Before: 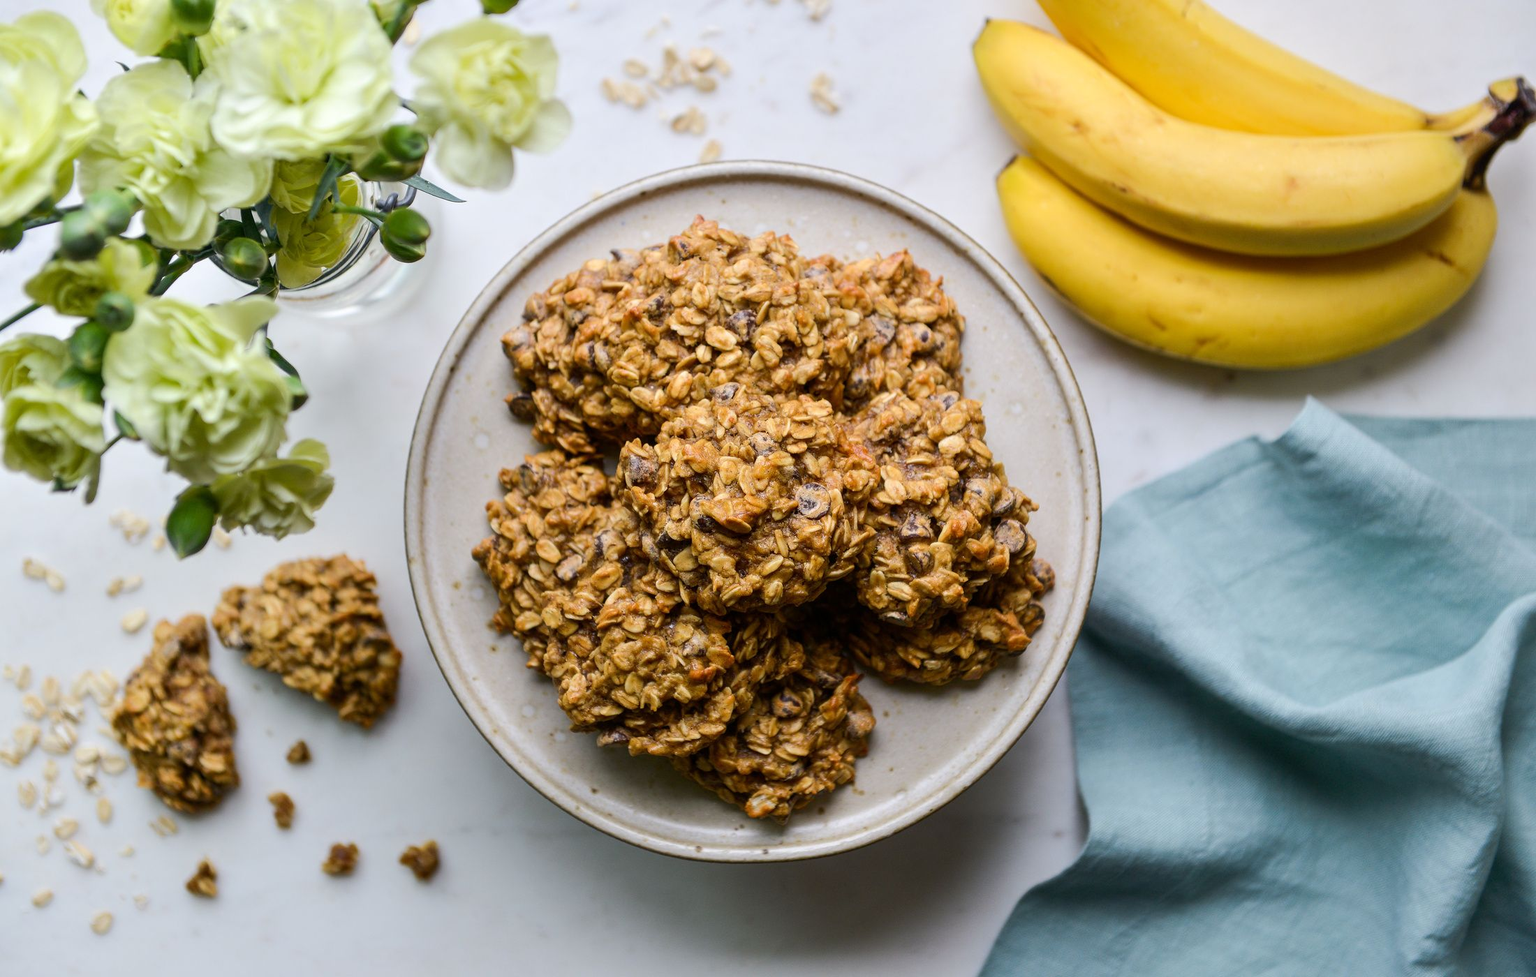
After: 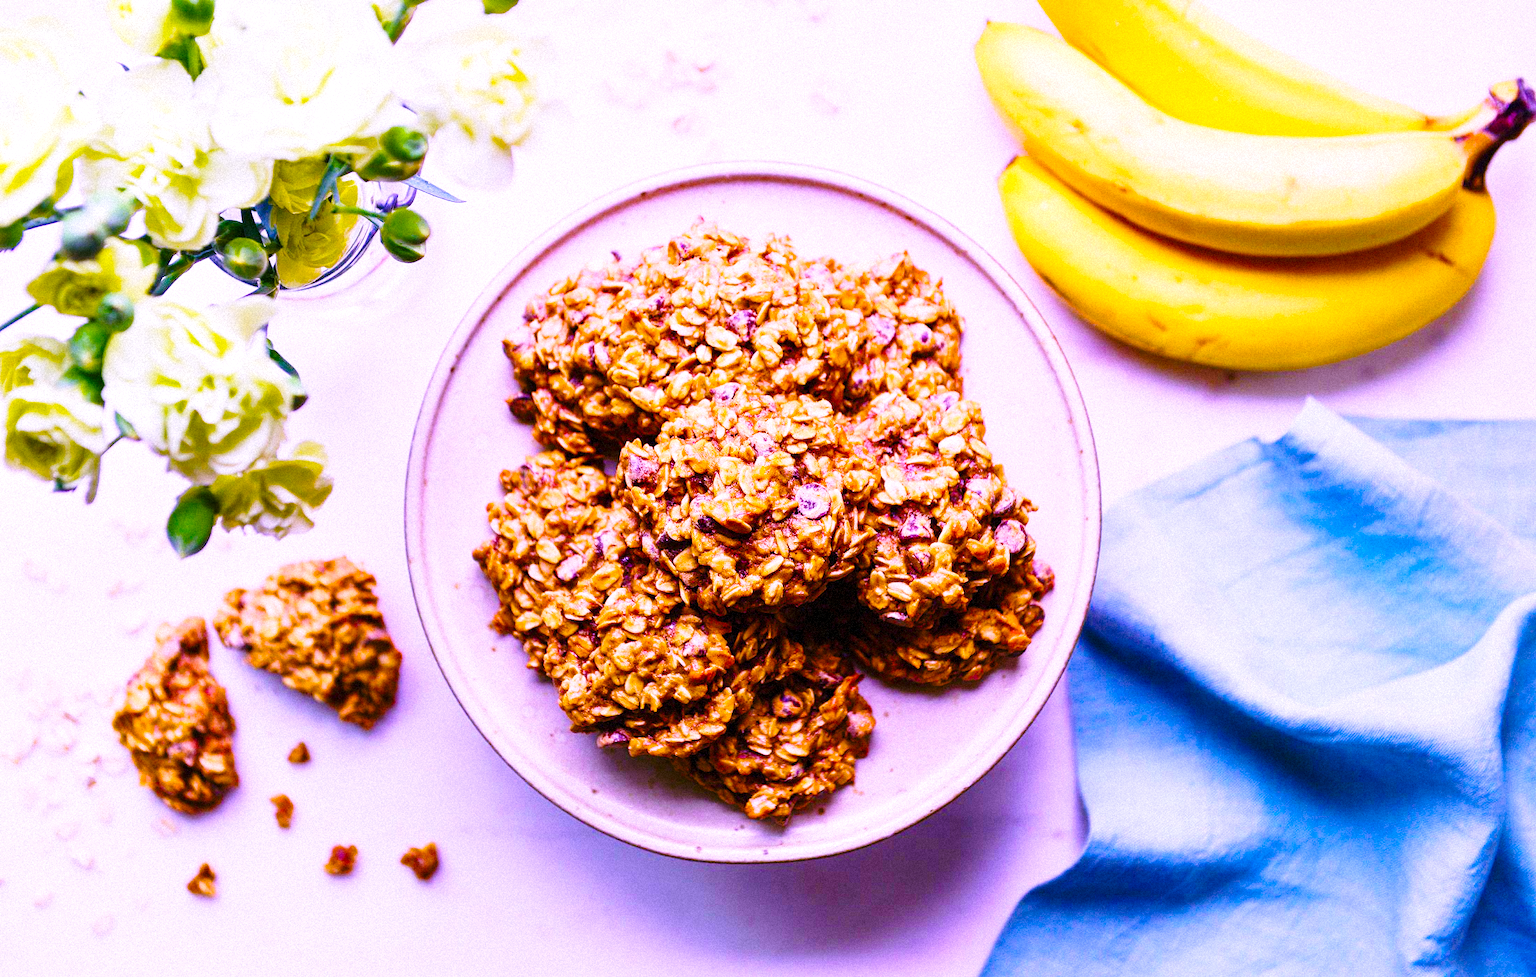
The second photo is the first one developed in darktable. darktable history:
base curve: curves: ch0 [(0, 0) (0.028, 0.03) (0.121, 0.232) (0.46, 0.748) (0.859, 0.968) (1, 1)], preserve colors none
color balance rgb: linear chroma grading › shadows 10%, linear chroma grading › highlights 10%, linear chroma grading › global chroma 15%, linear chroma grading › mid-tones 15%, perceptual saturation grading › global saturation 40%, perceptual saturation grading › highlights -25%, perceptual saturation grading › mid-tones 35%, perceptual saturation grading › shadows 35%, perceptual brilliance grading › global brilliance 11.29%, global vibrance 11.29%
color calibration: output R [1.107, -0.012, -0.003, 0], output B [0, 0, 1.308, 0], illuminant custom, x 0.389, y 0.387, temperature 3838.64 K
grain: mid-tones bias 0%
